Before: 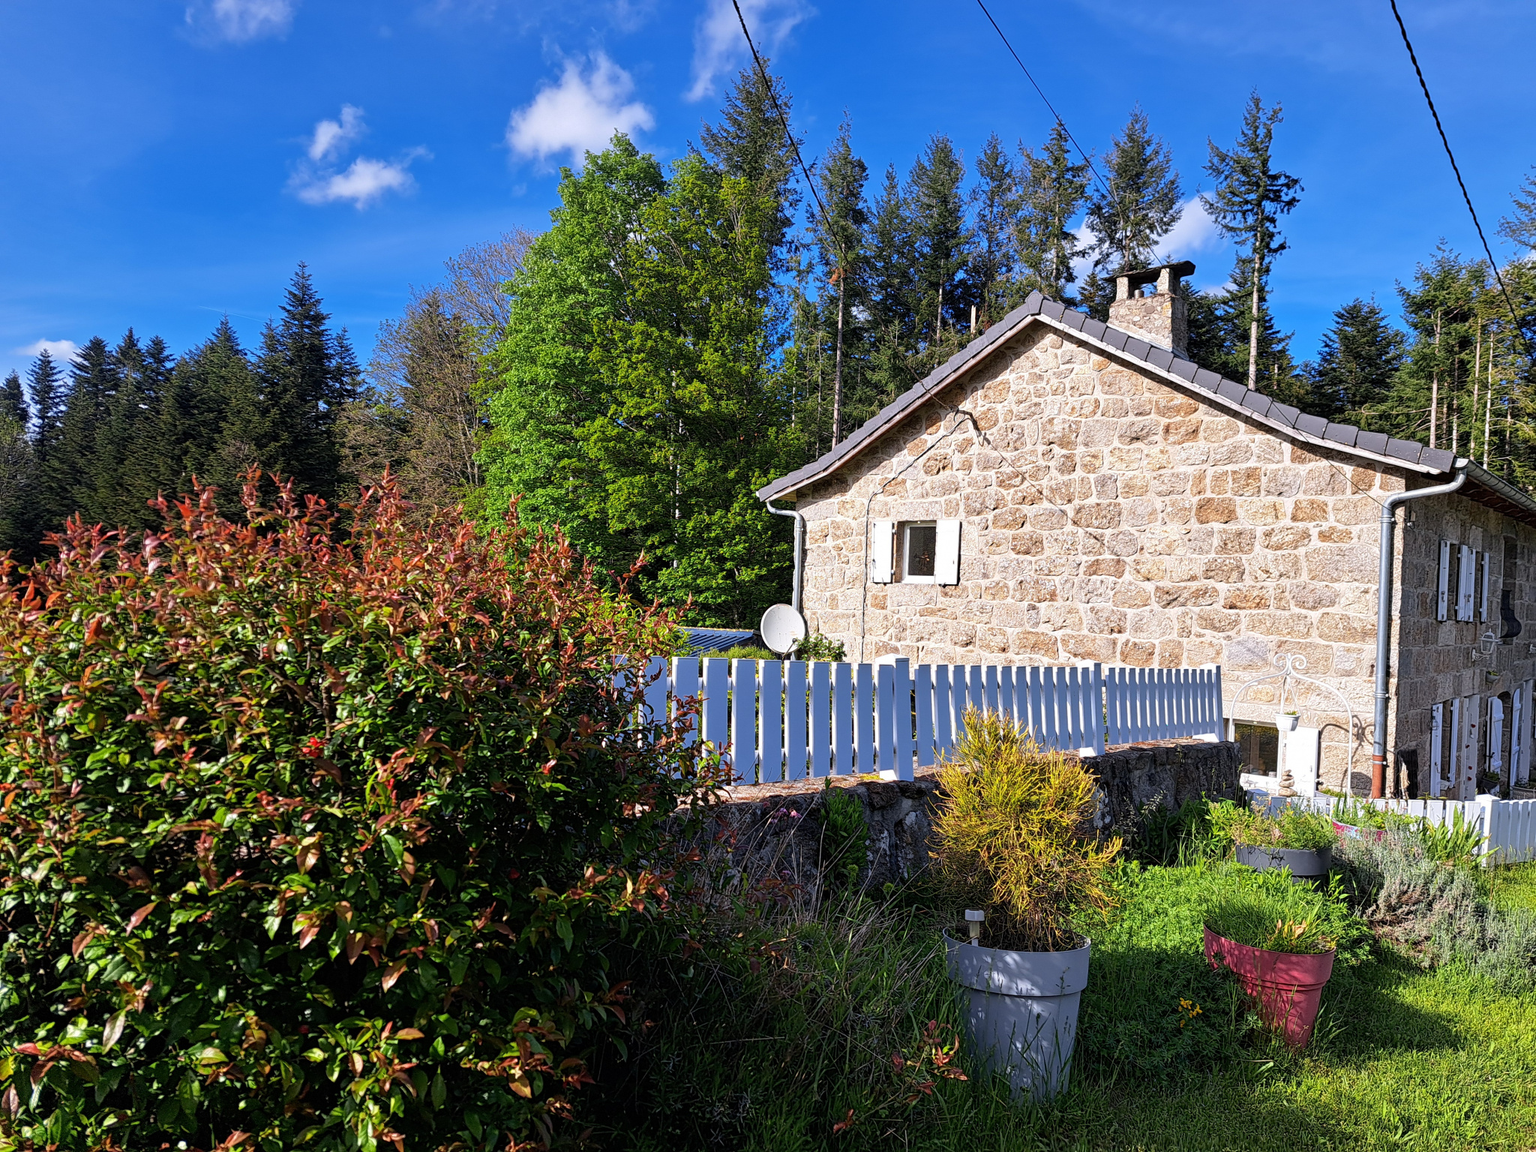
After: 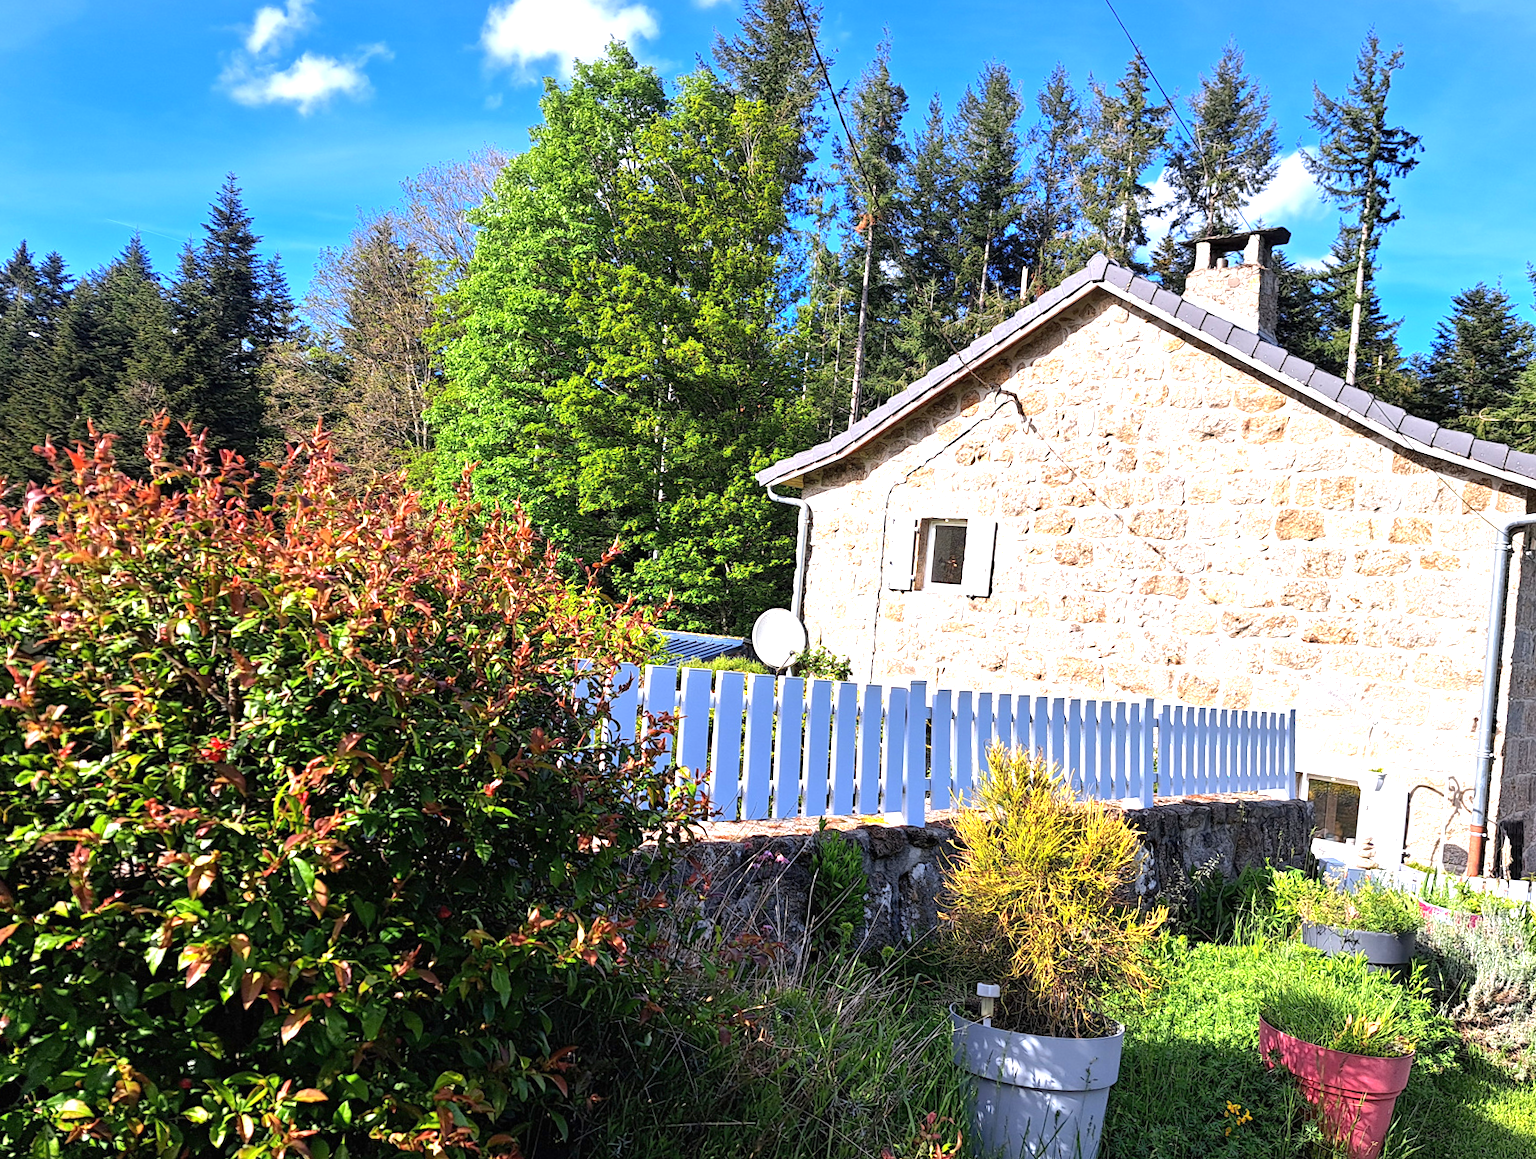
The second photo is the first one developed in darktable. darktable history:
crop and rotate: angle -3.02°, left 5.236%, top 5.167%, right 4.77%, bottom 4.247%
exposure: black level correction 0, exposure 1.099 EV, compensate highlight preservation false
